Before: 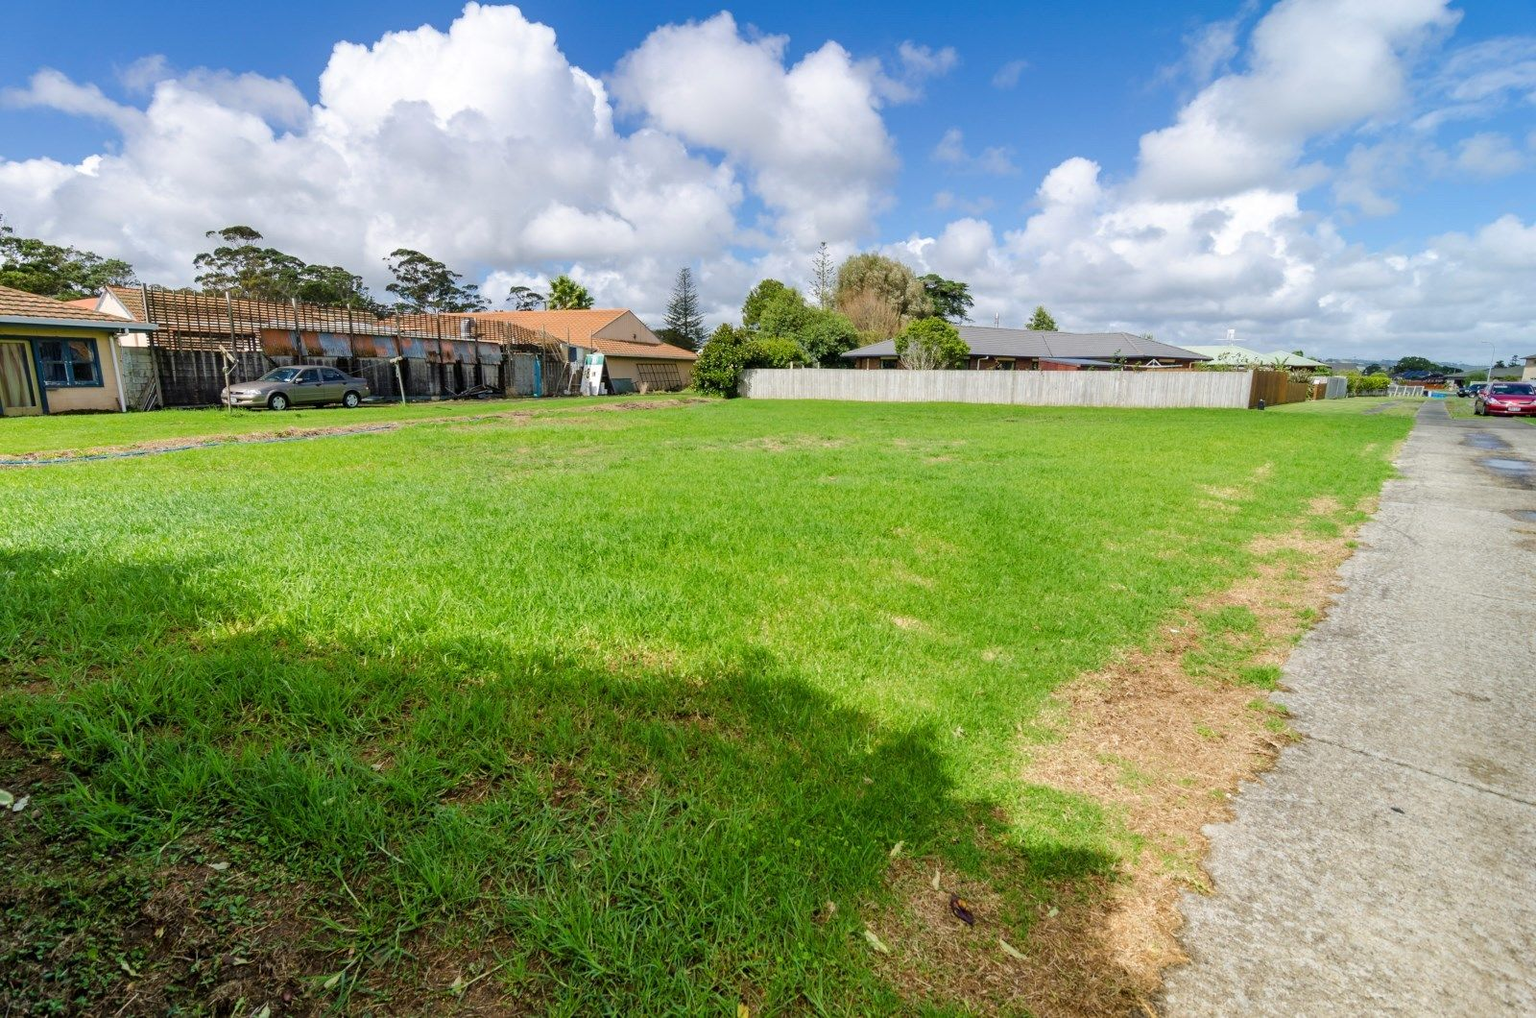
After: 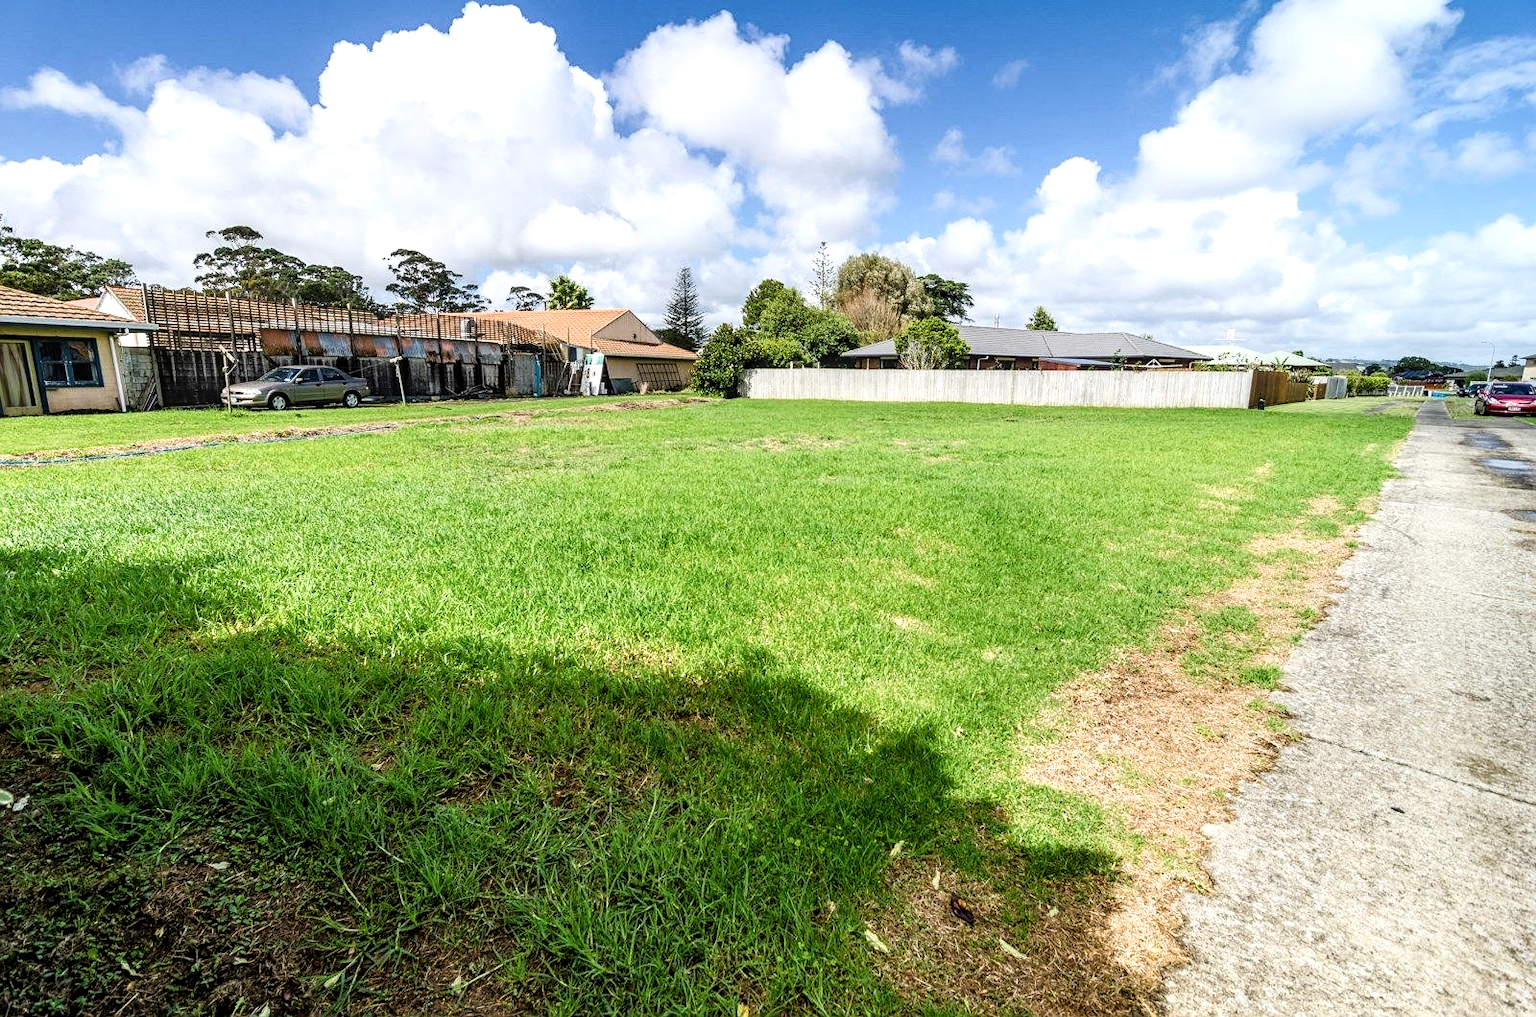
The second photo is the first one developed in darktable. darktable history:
shadows and highlights: shadows 0, highlights 40
sharpen: radius 1.272, amount 0.305, threshold 0
filmic rgb: black relative exposure -9.08 EV, white relative exposure 2.3 EV, hardness 7.49
local contrast: detail 130%
